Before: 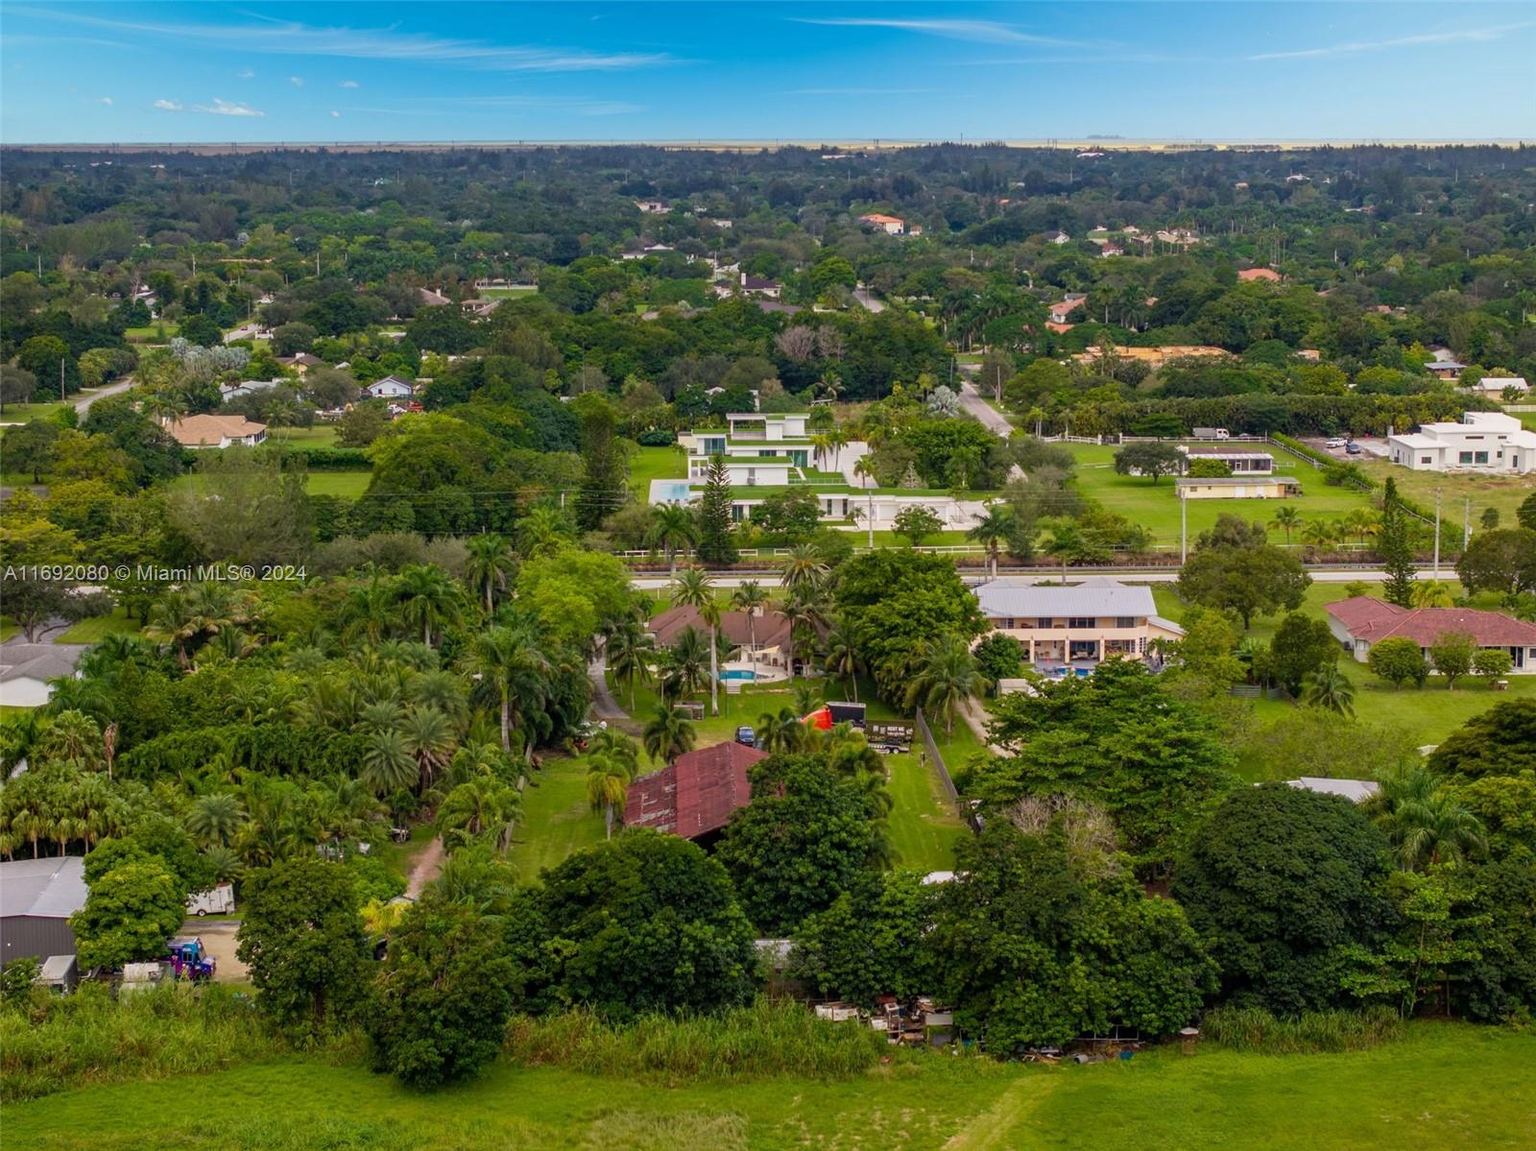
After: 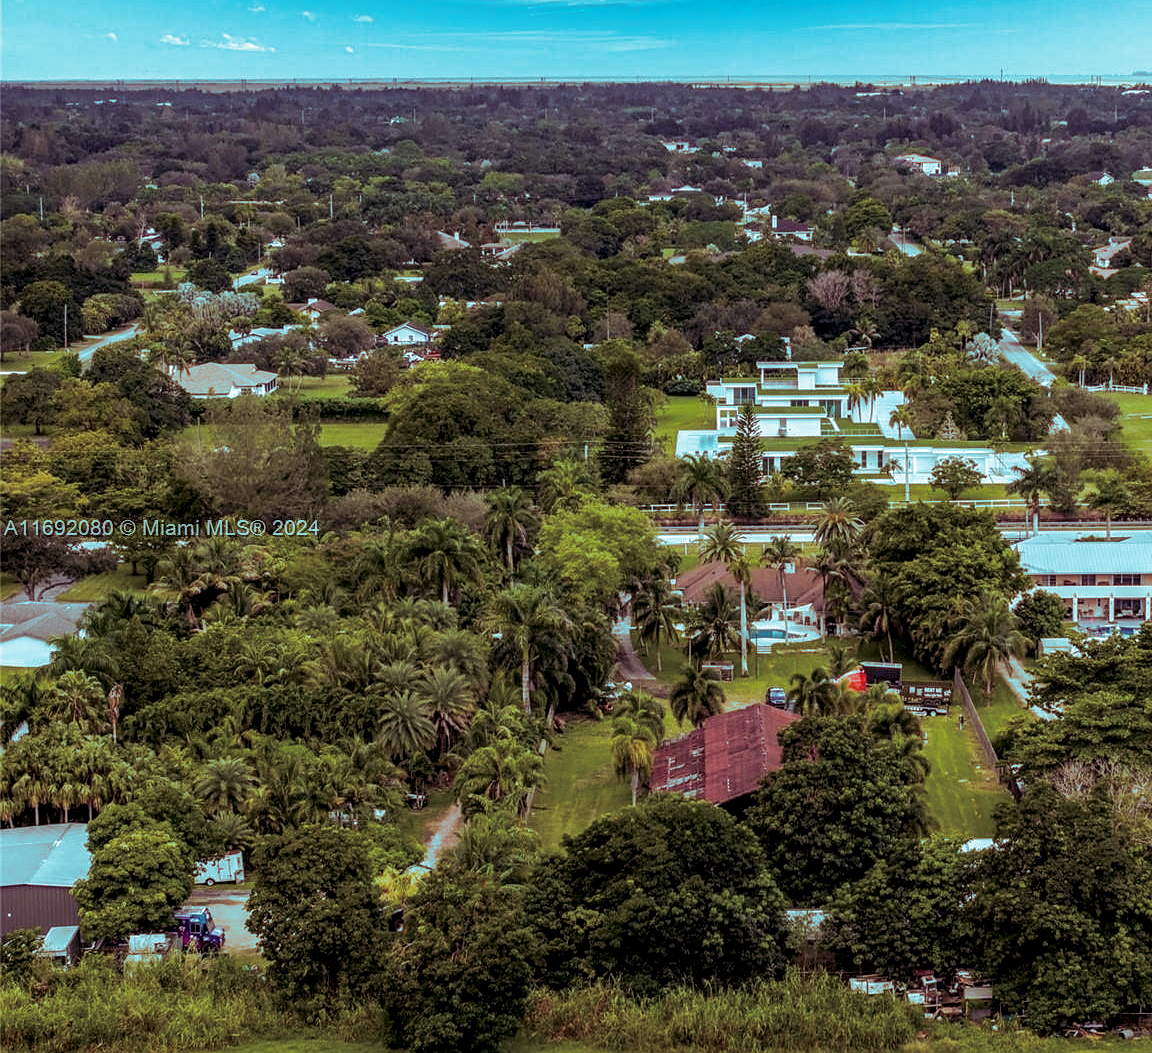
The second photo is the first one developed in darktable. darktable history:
rotate and perspective: crop left 0, crop top 0
sharpen: radius 1
local contrast: detail 150%
split-toning: shadows › hue 327.6°, highlights › hue 198°, highlights › saturation 0.55, balance -21.25, compress 0%
crop: top 5.803%, right 27.864%, bottom 5.804%
